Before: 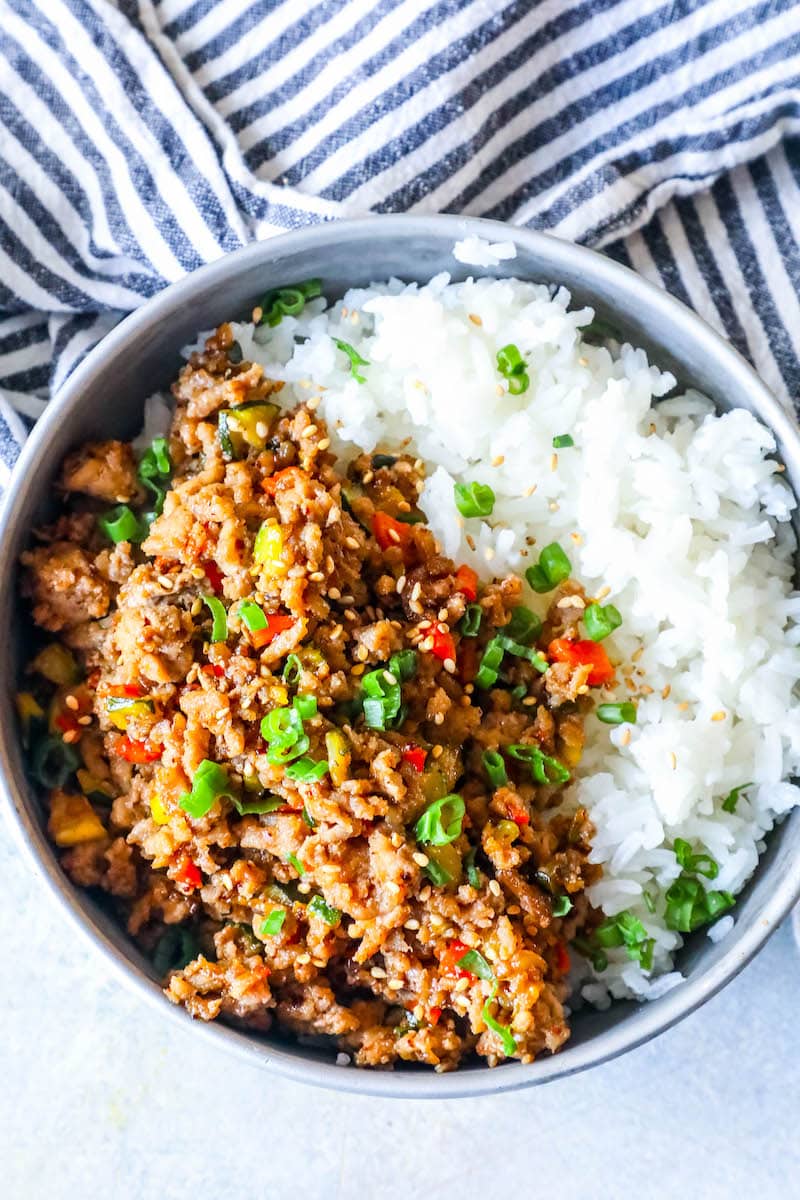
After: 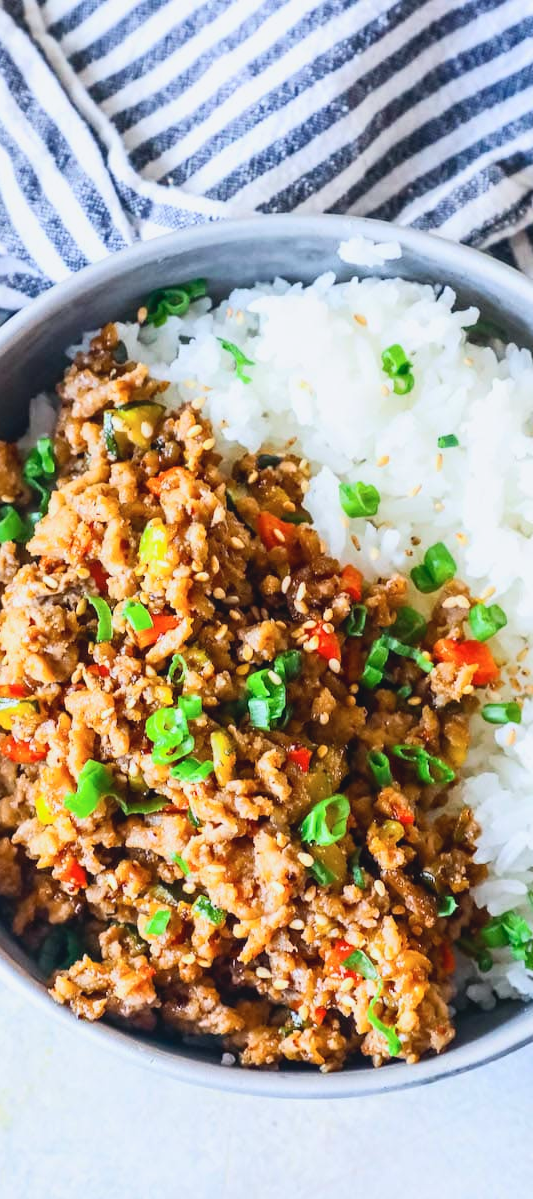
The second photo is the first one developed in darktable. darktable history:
crop and rotate: left 14.385%, right 18.948%
tone curve: curves: ch0 [(0, 0.045) (0.155, 0.169) (0.46, 0.466) (0.751, 0.788) (1, 0.961)]; ch1 [(0, 0) (0.43, 0.408) (0.472, 0.469) (0.505, 0.503) (0.553, 0.555) (0.592, 0.581) (1, 1)]; ch2 [(0, 0) (0.505, 0.495) (0.579, 0.569) (1, 1)], color space Lab, independent channels, preserve colors none
